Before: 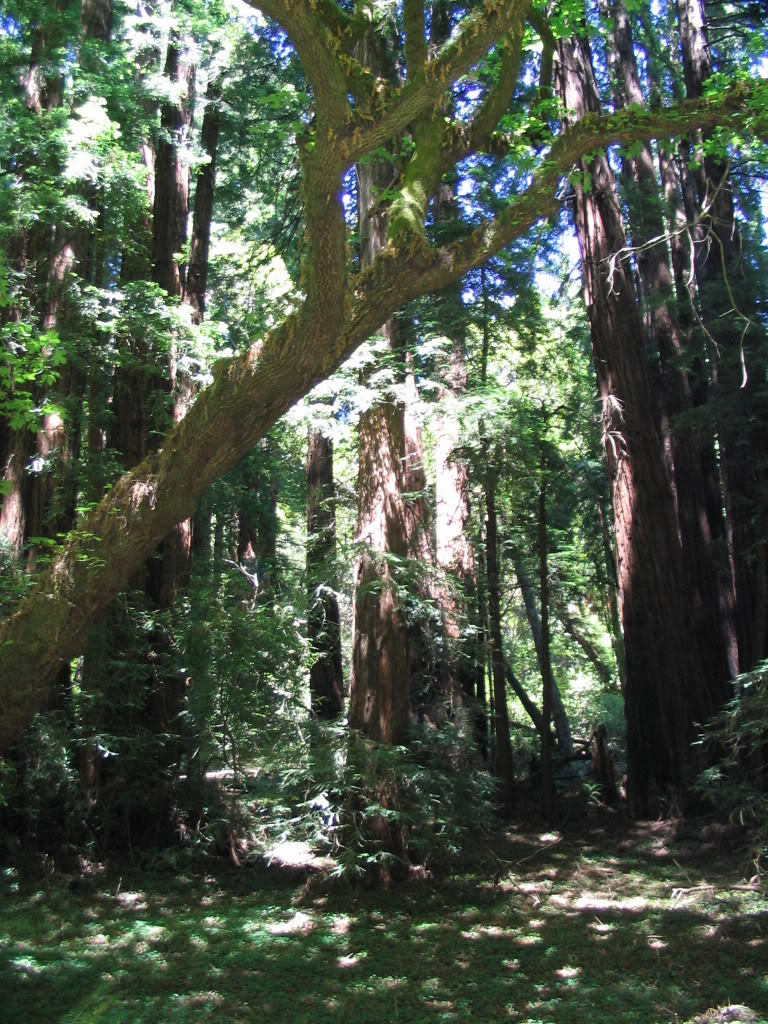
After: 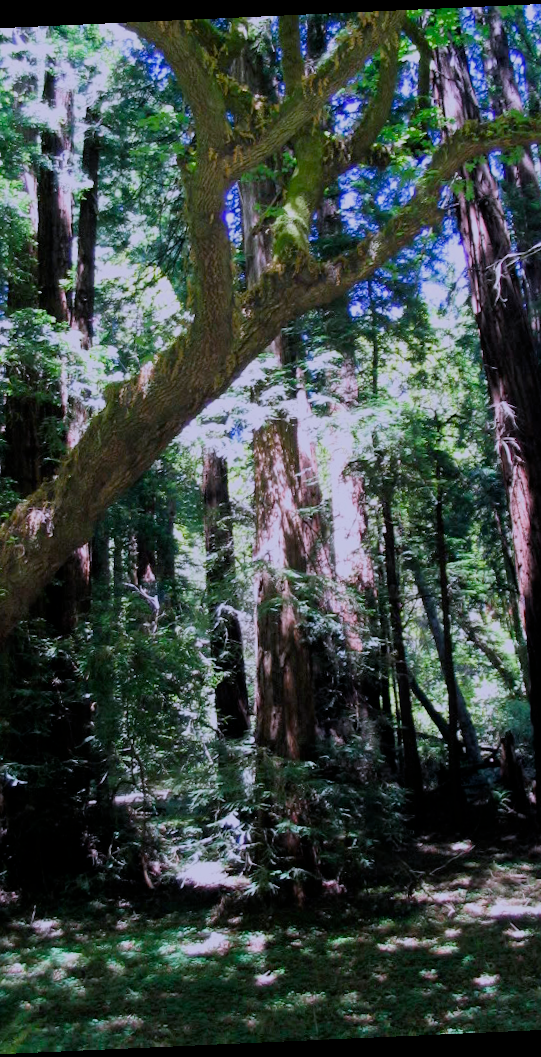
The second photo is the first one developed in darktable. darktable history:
filmic rgb: black relative exposure -7.65 EV, white relative exposure 4.56 EV, hardness 3.61
color balance: output saturation 120%
rotate and perspective: rotation -2.56°, automatic cropping off
exposure: black level correction 0.006, exposure -0.226 EV, compensate highlight preservation false
crop and rotate: left 15.446%, right 17.836%
color calibration: output R [1.063, -0.012, -0.003, 0], output B [-0.079, 0.047, 1, 0], illuminant custom, x 0.389, y 0.387, temperature 3838.64 K
